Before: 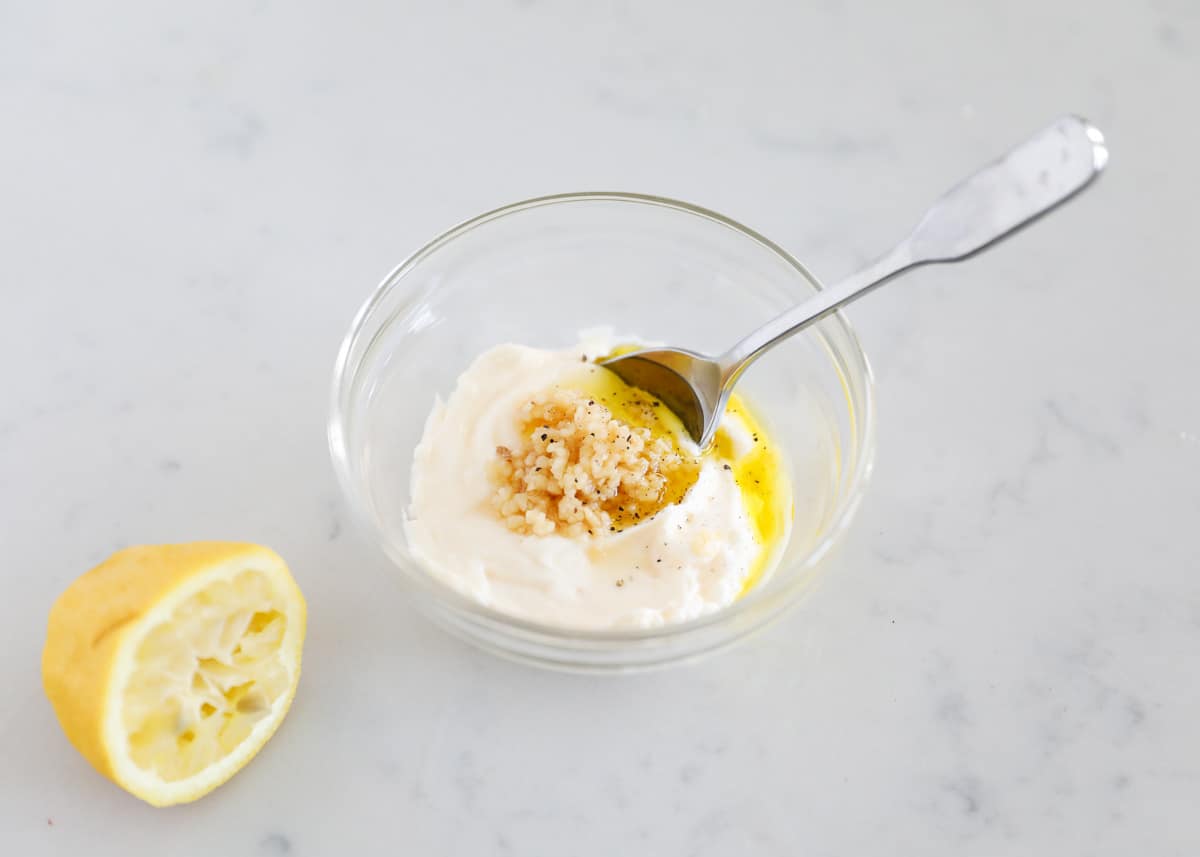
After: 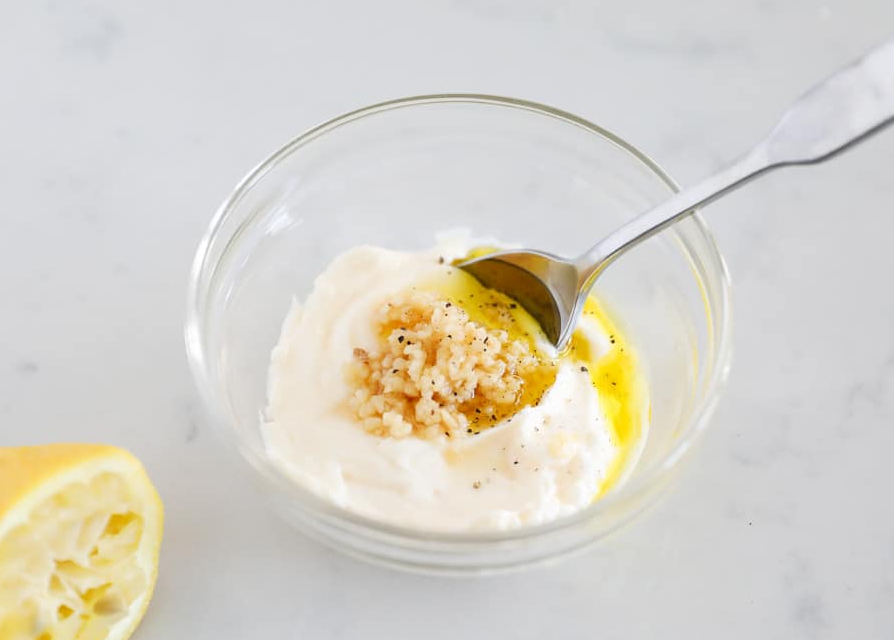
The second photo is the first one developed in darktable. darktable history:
crop and rotate: left 11.954%, top 11.443%, right 13.539%, bottom 13.8%
